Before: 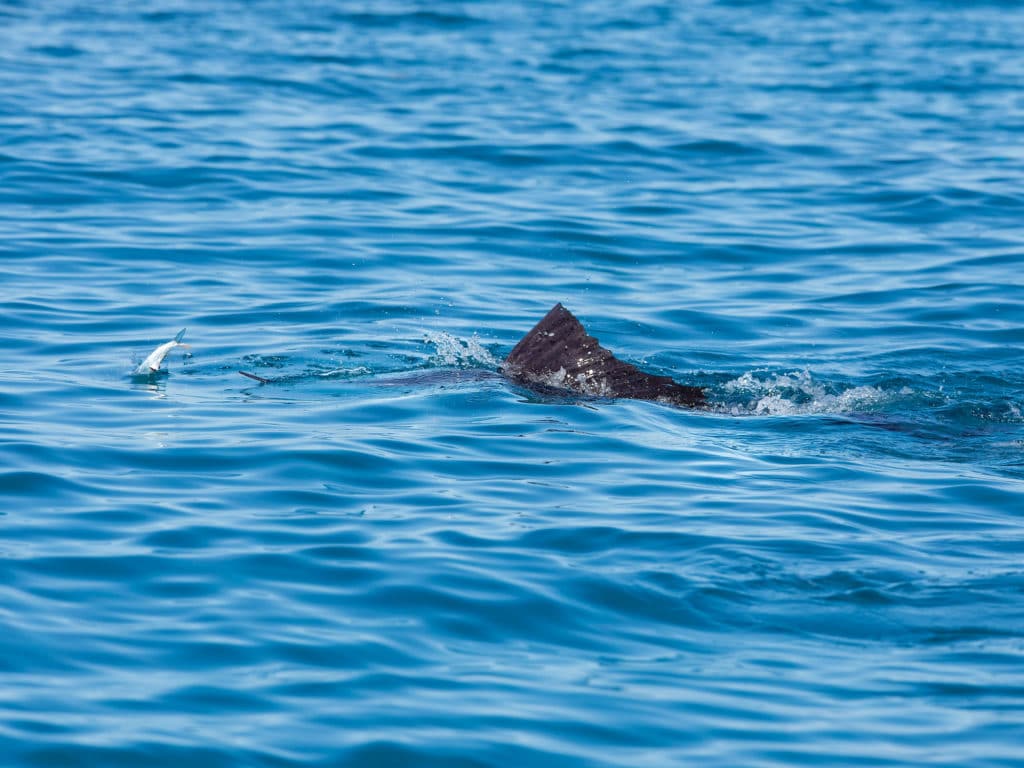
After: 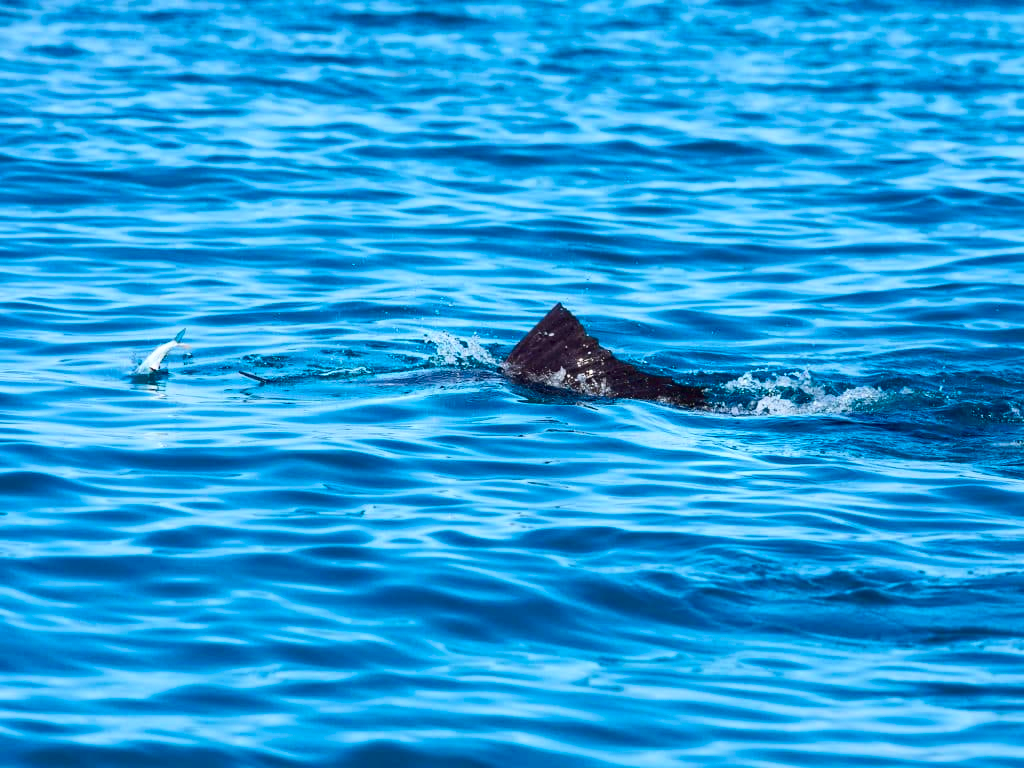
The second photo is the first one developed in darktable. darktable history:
color balance rgb: linear chroma grading › global chroma 15%, perceptual saturation grading › global saturation 30%
contrast brightness saturation: contrast 0.28
